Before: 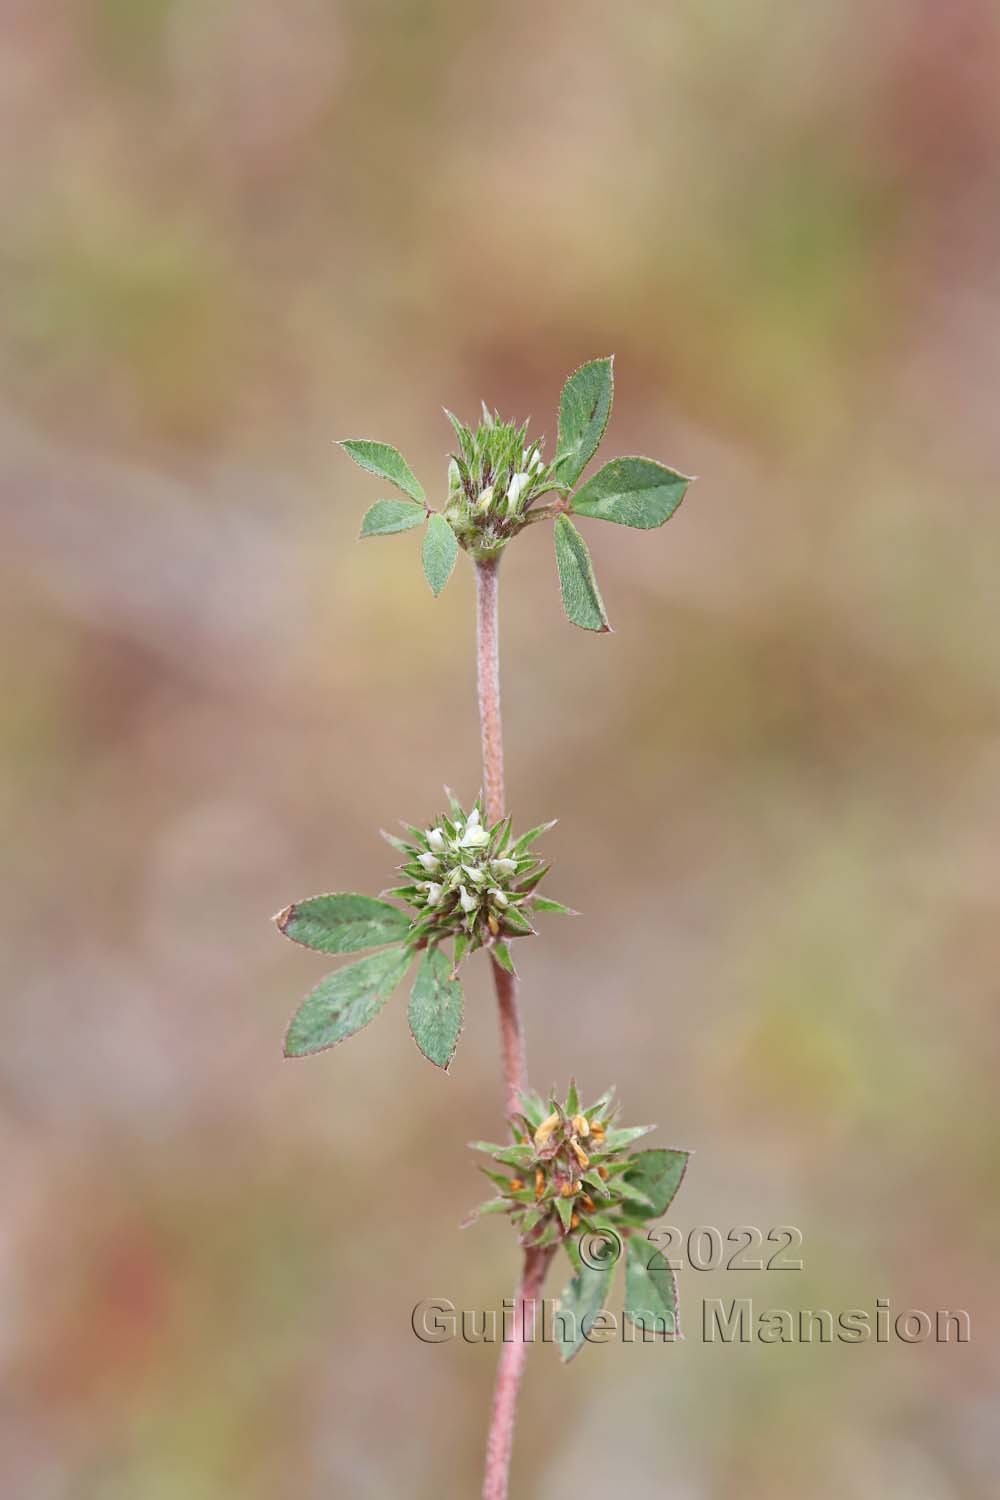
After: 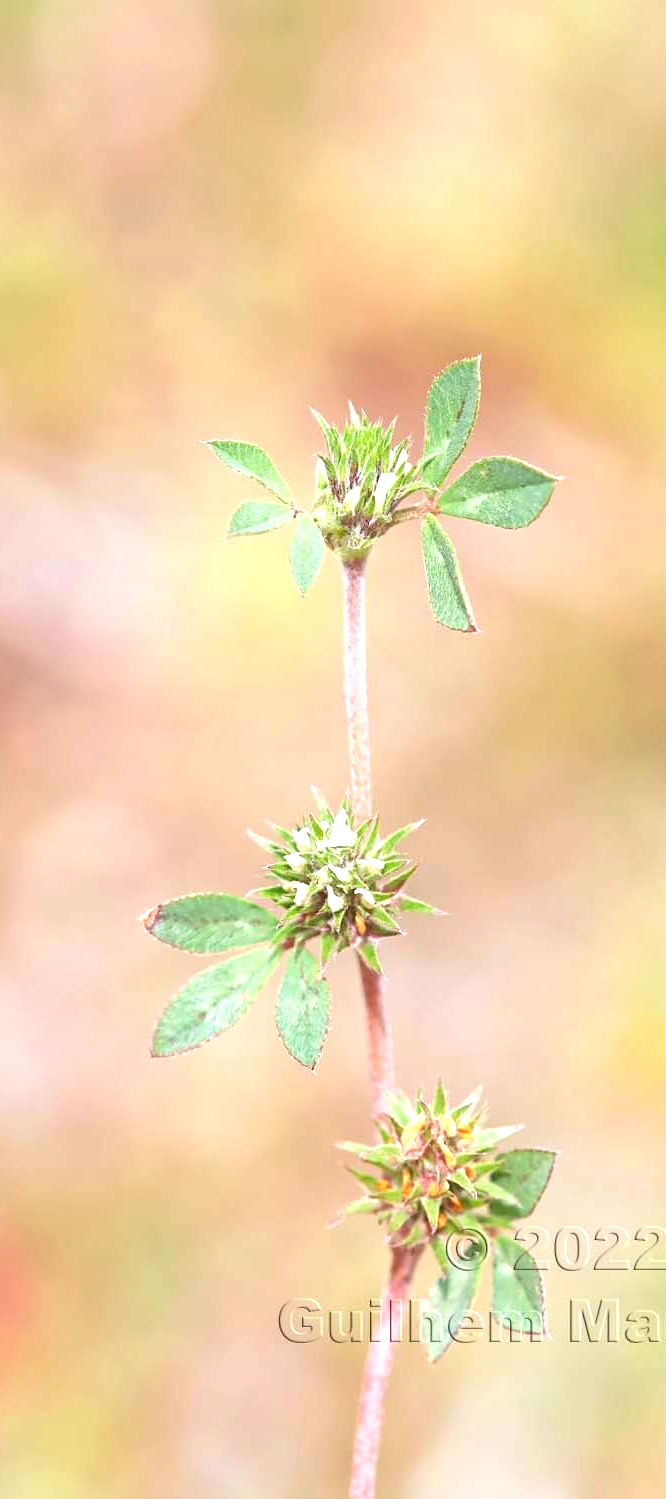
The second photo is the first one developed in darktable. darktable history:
color balance rgb: perceptual saturation grading › global saturation 0.802%, global vibrance 24.784%
exposure: black level correction 0, exposure 1.095 EV, compensate highlight preservation false
crop and rotate: left 13.336%, right 20.023%
contrast brightness saturation: contrast 0.045, brightness 0.057, saturation 0.012
